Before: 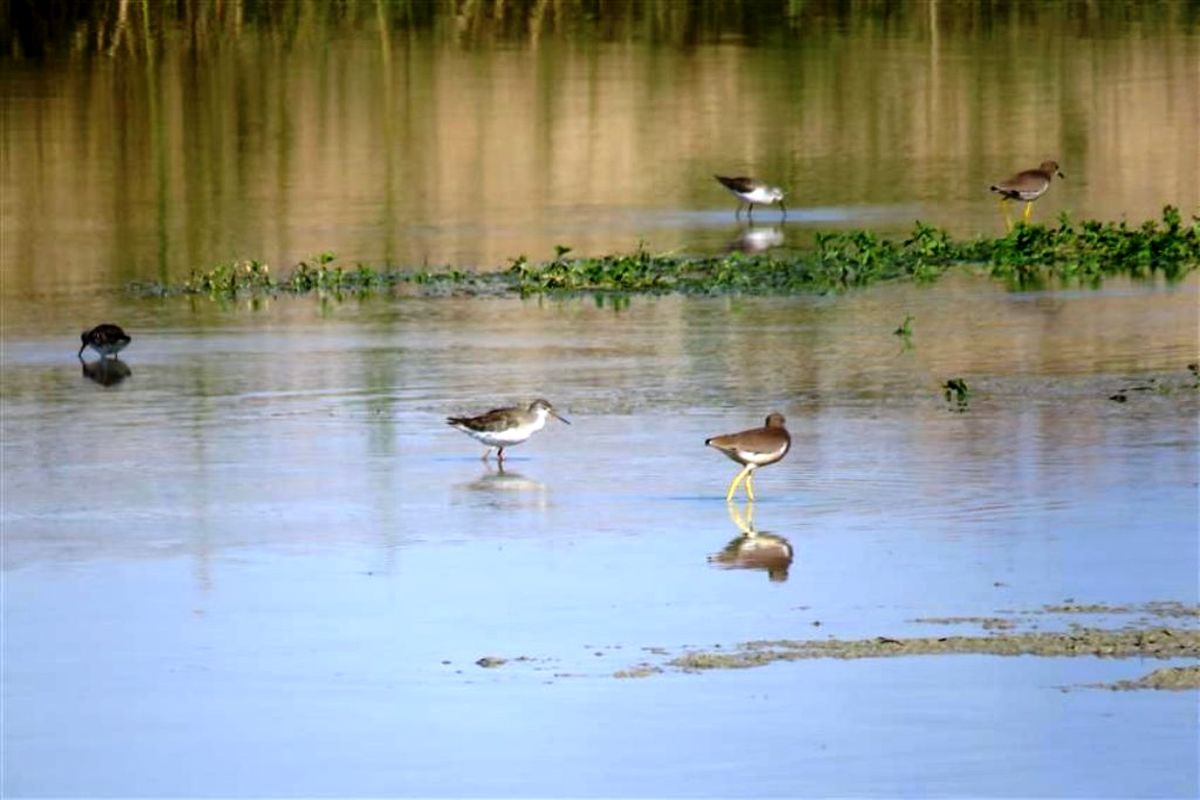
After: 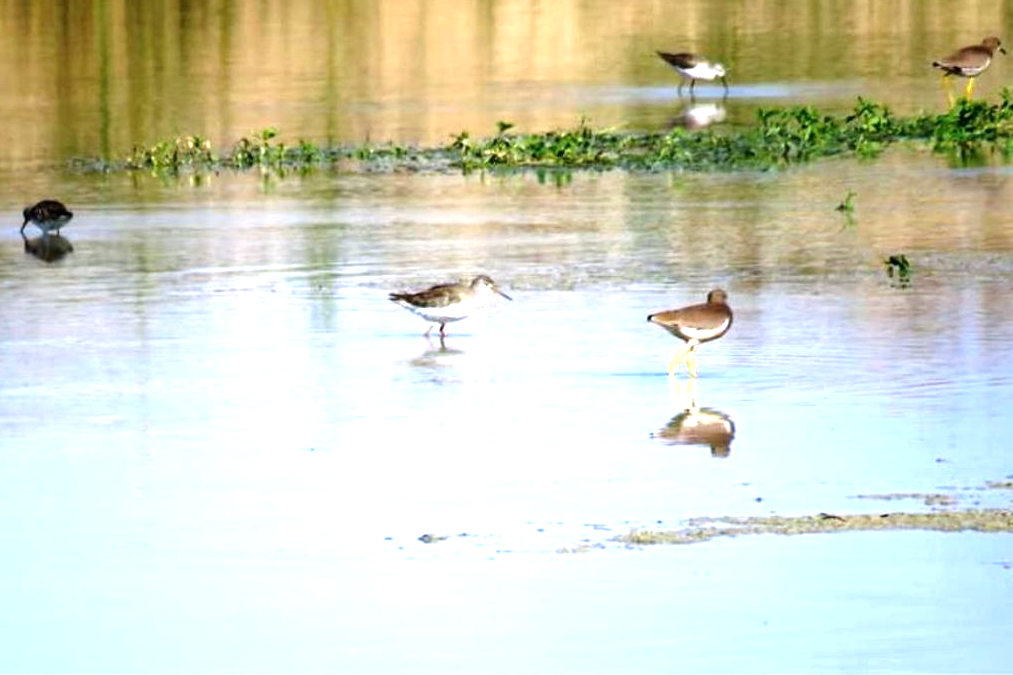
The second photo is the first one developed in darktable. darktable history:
exposure: exposure 0.943 EV, compensate highlight preservation false
crop and rotate: left 4.842%, top 15.51%, right 10.668%
